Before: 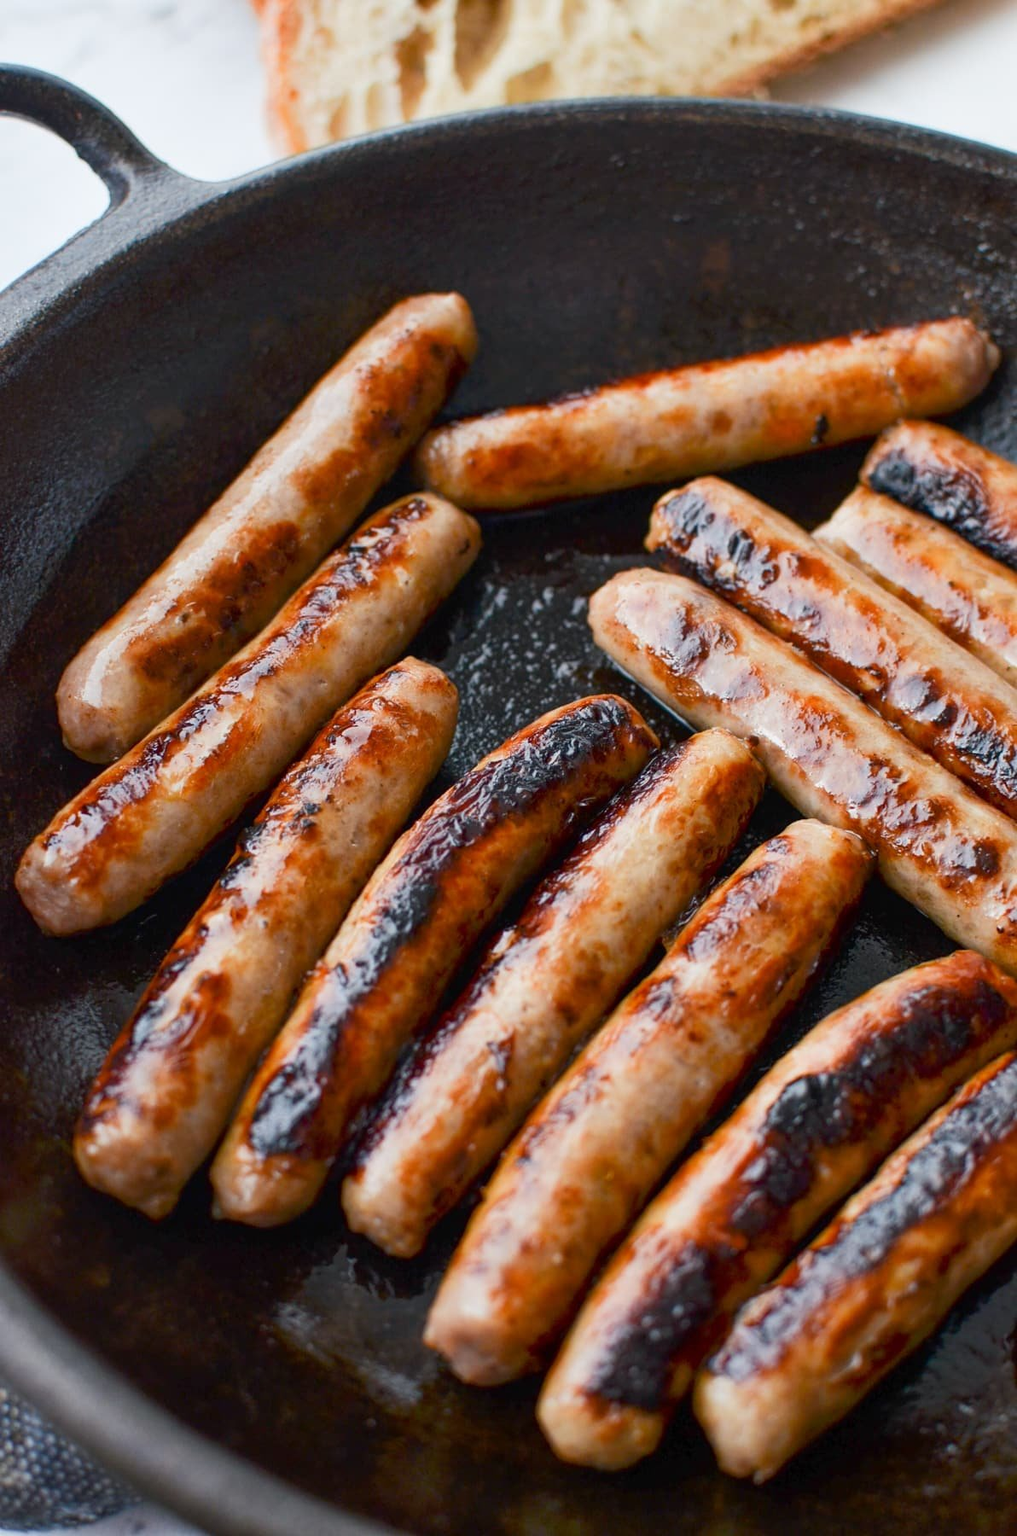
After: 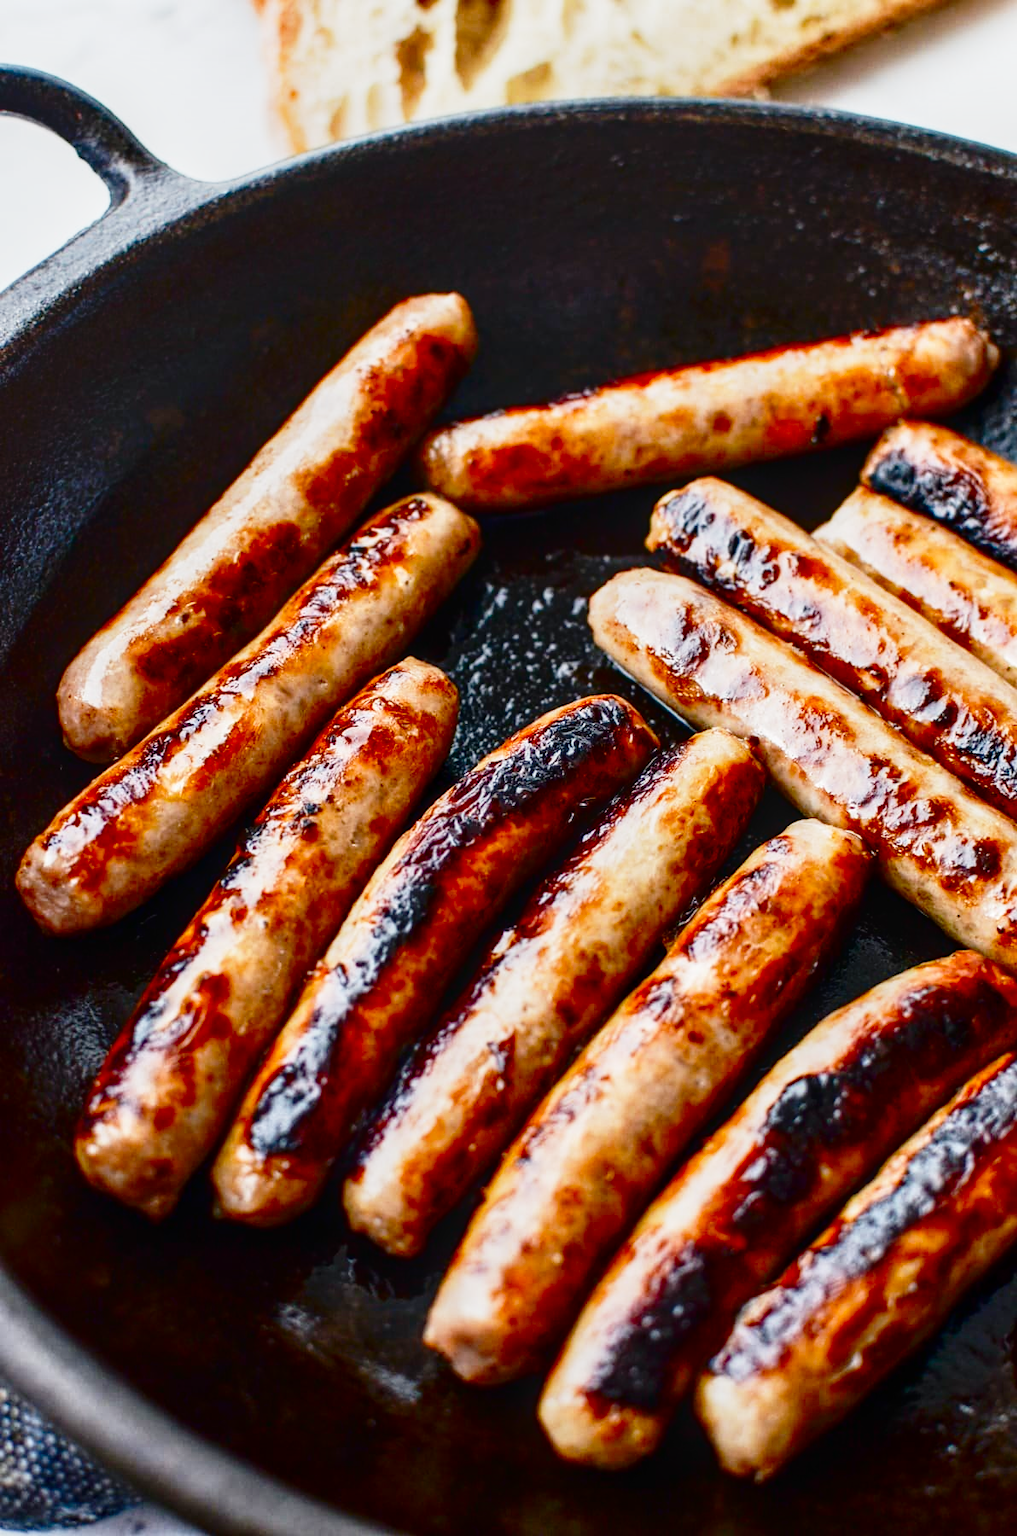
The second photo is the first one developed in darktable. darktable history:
contrast brightness saturation: contrast 0.13, brightness -0.24, saturation 0.14
base curve: curves: ch0 [(0, 0) (0.028, 0.03) (0.121, 0.232) (0.46, 0.748) (0.859, 0.968) (1, 1)], preserve colors none
local contrast: on, module defaults
